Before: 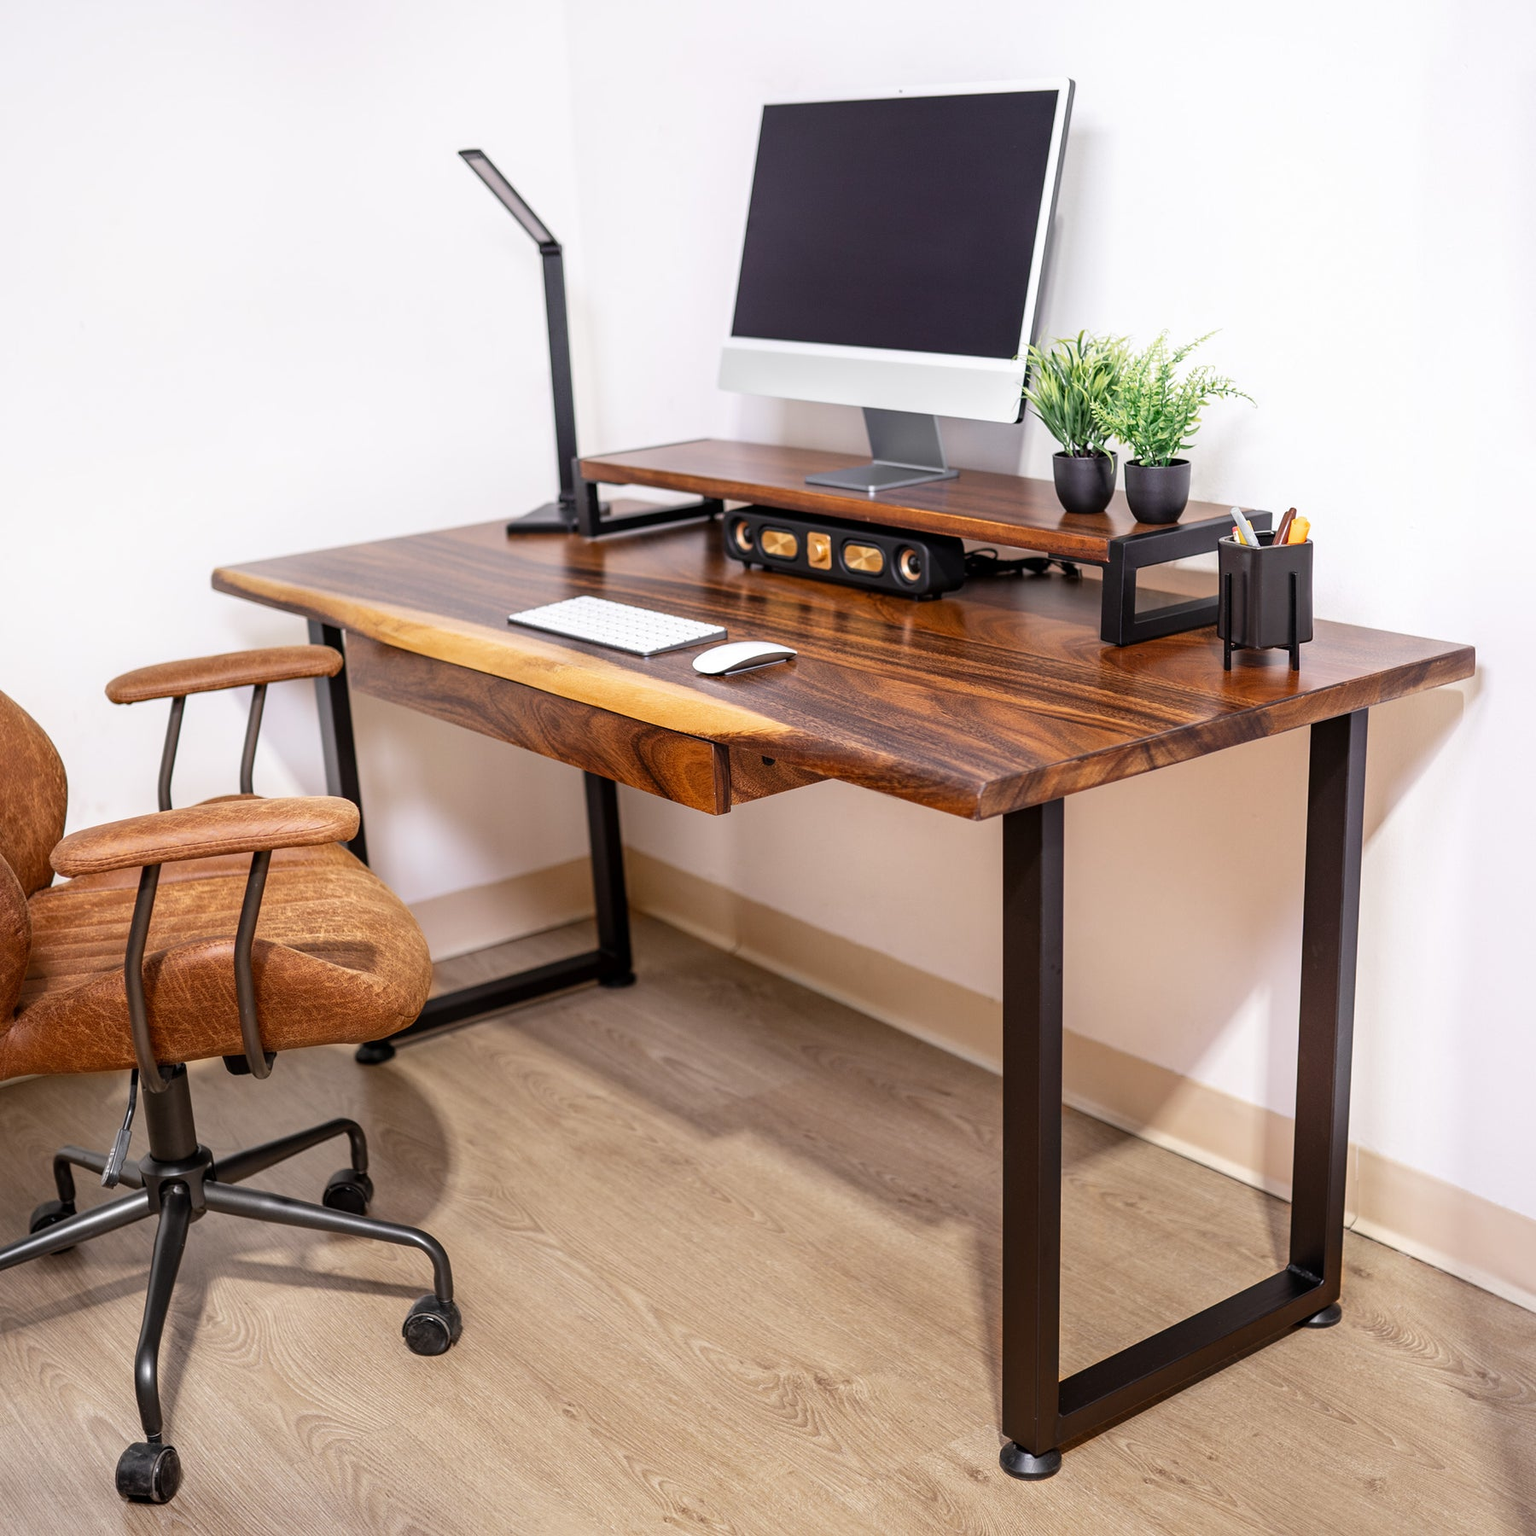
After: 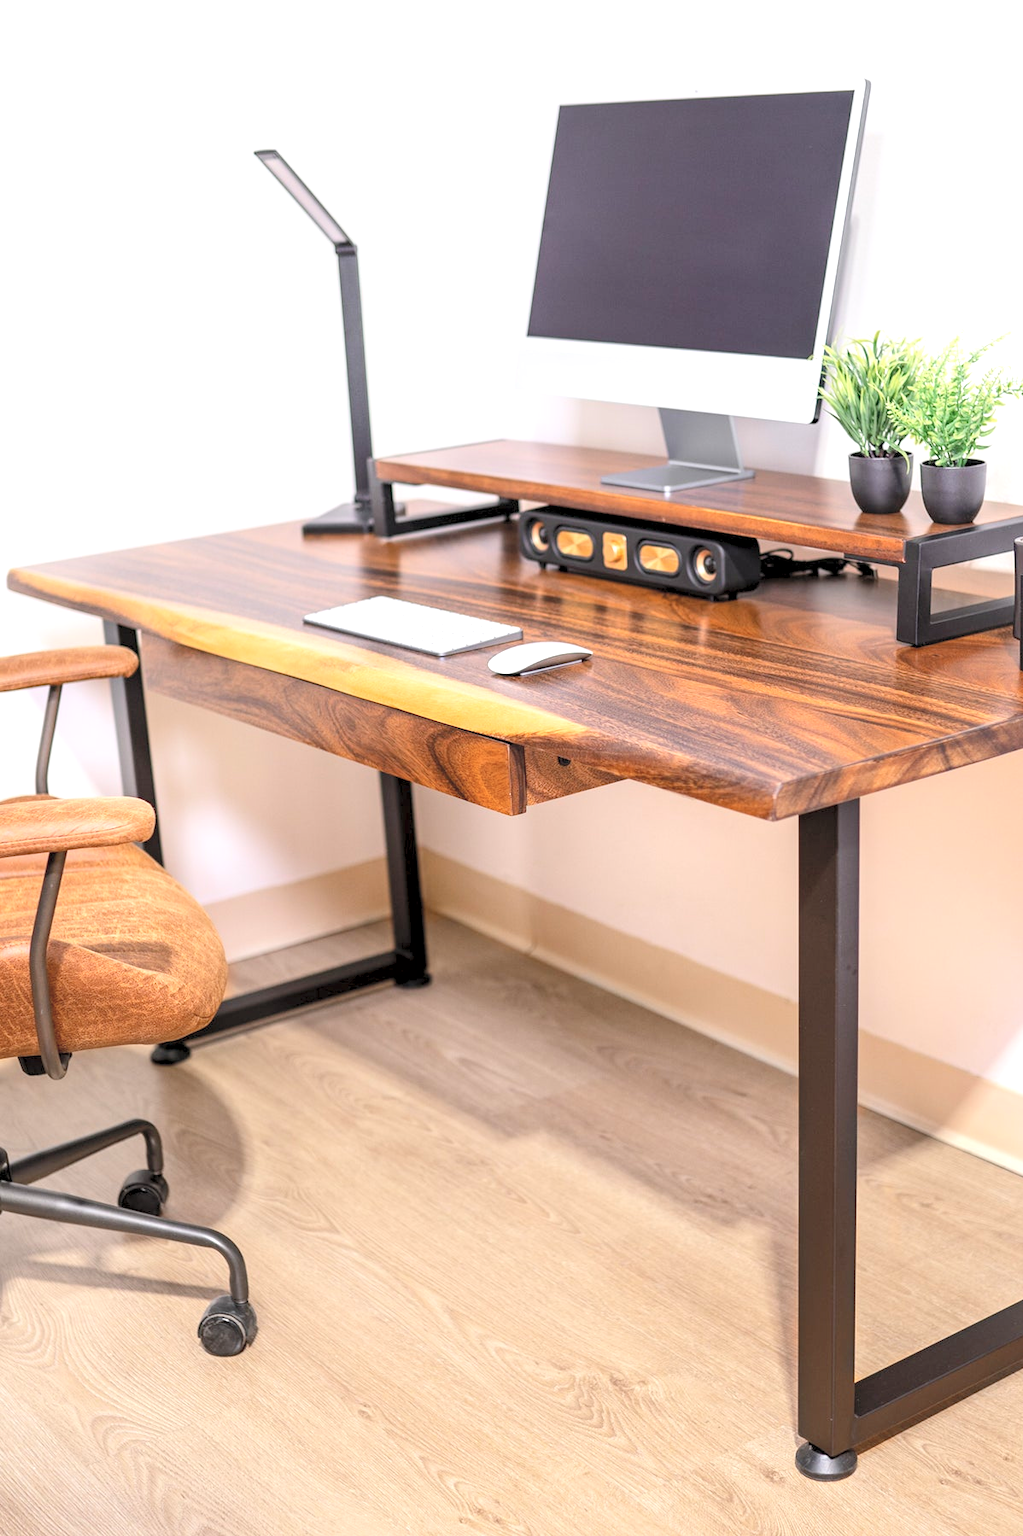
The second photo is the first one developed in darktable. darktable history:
contrast brightness saturation: brightness 0.274
crop and rotate: left 13.36%, right 20.02%
exposure: black level correction 0.001, exposure 0.499 EV, compensate highlight preservation false
shadows and highlights: shadows 42.8, highlights 7.38
tone curve: curves: ch0 [(0, 0) (0.266, 0.247) (0.741, 0.751) (1, 1)], color space Lab, independent channels, preserve colors none
